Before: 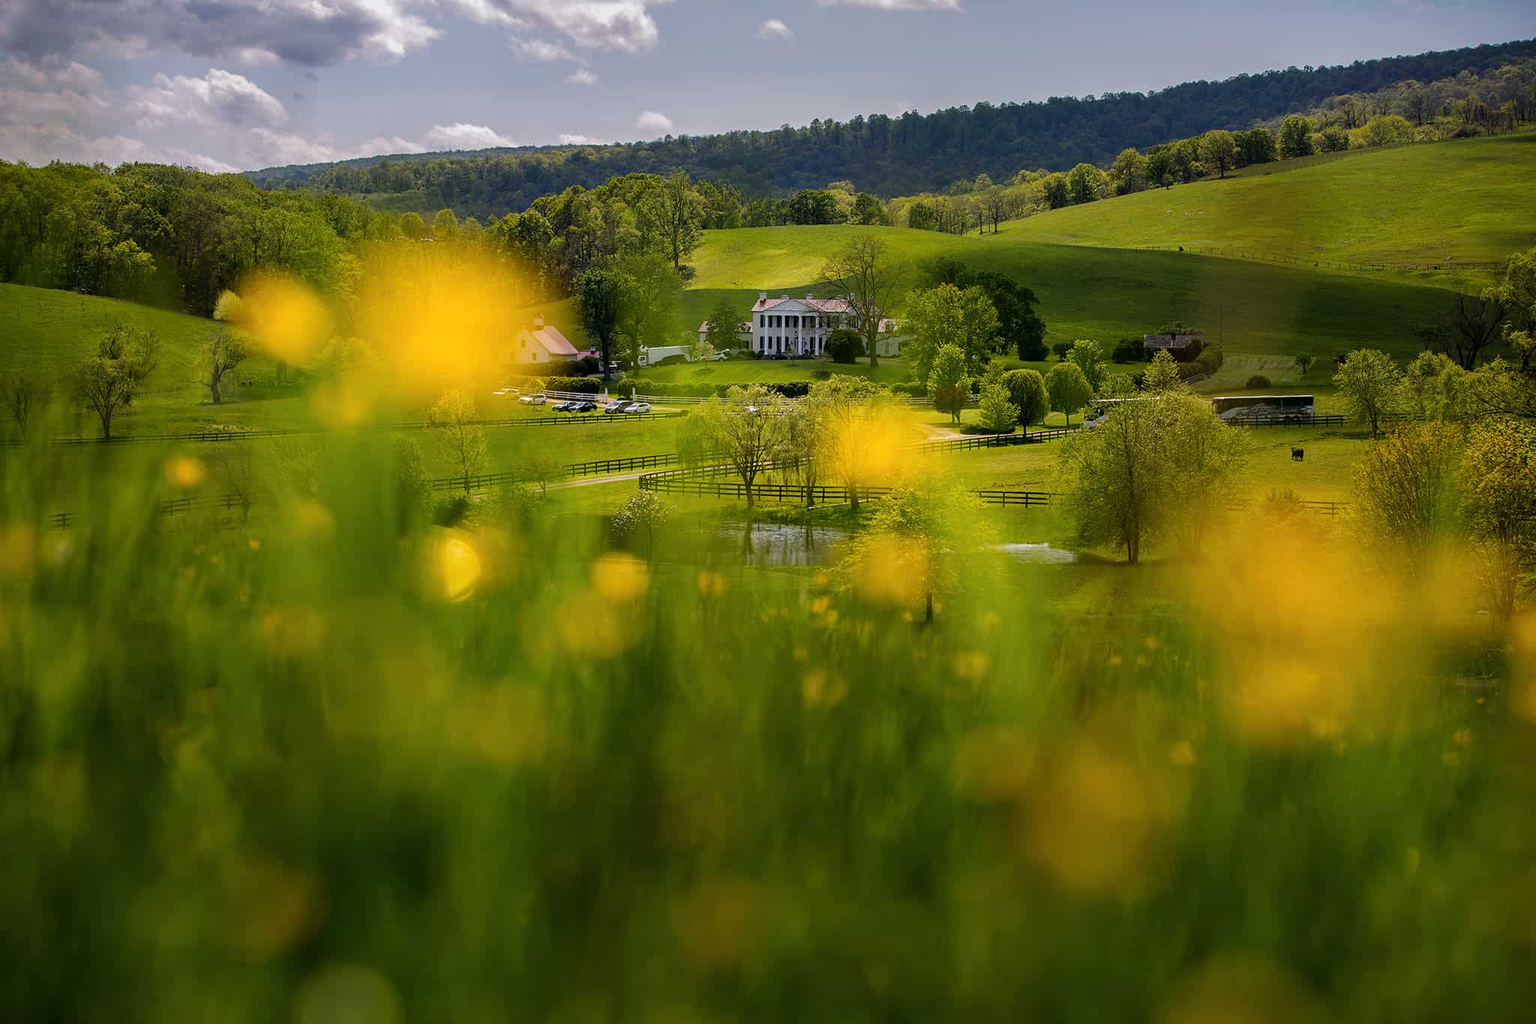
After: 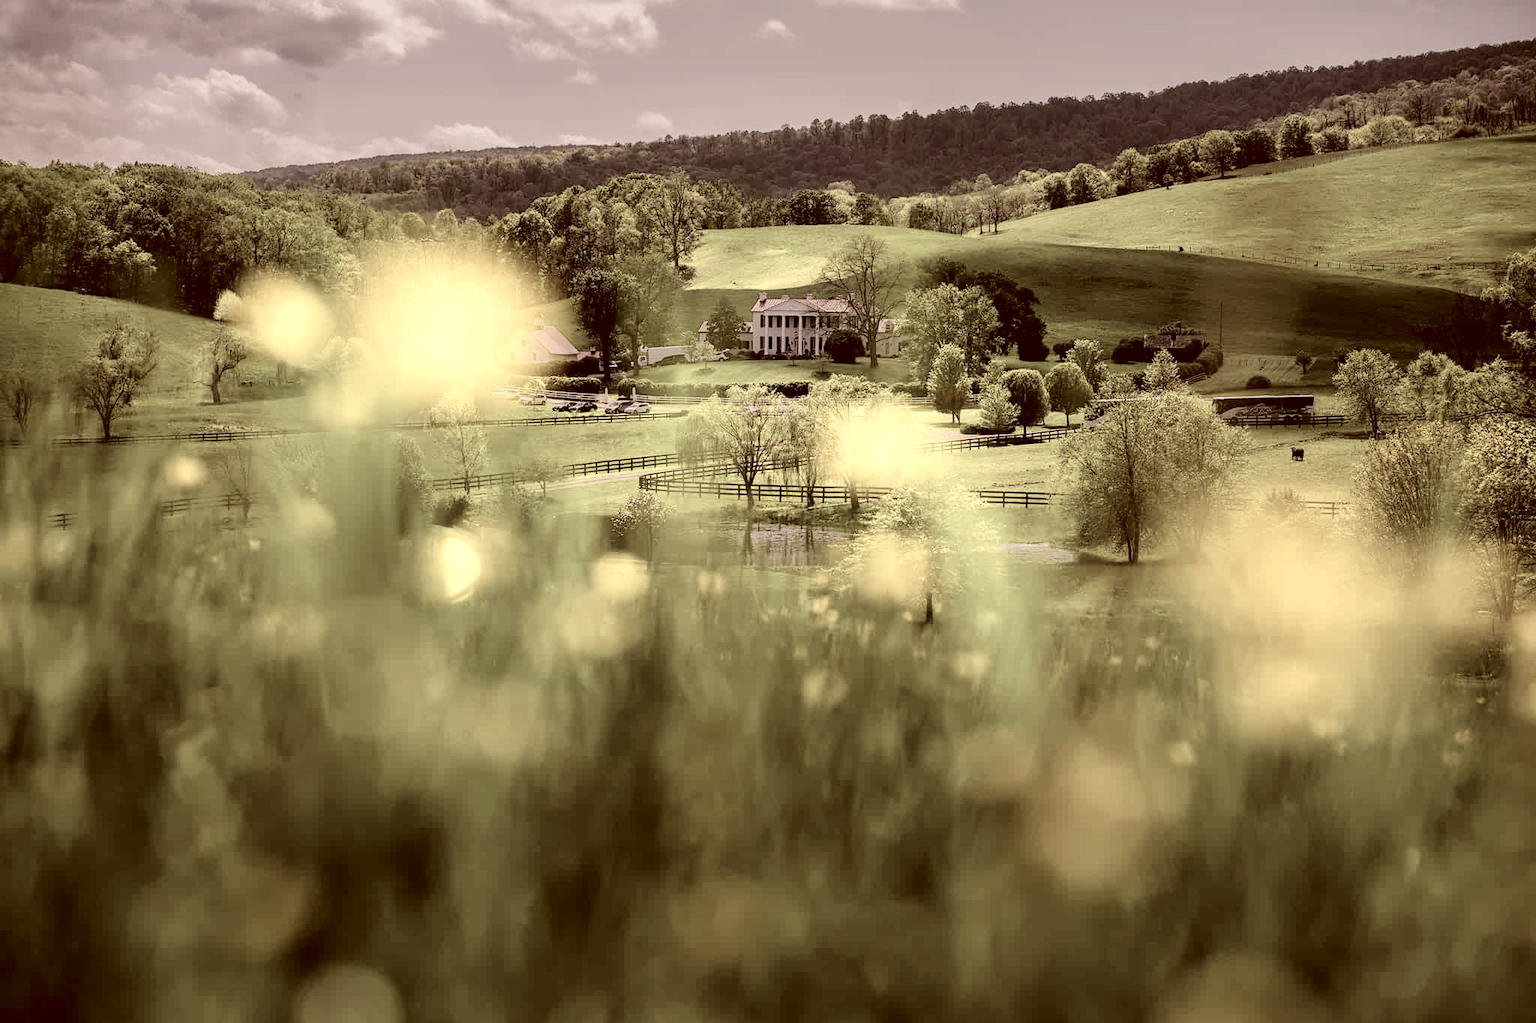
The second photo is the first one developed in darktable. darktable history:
filmic rgb: black relative exposure -6.92 EV, white relative exposure 5.65 EV, hardness 2.86
tone equalizer: edges refinement/feathering 500, mask exposure compensation -1.57 EV, preserve details no
color zones: curves: ch0 [(0.25, 0.667) (0.758, 0.368)]; ch1 [(0.215, 0.245) (0.761, 0.373)]; ch2 [(0.247, 0.554) (0.761, 0.436)]
color correction: highlights a* 9.17, highlights b* 9.09, shadows a* 39.93, shadows b* 39.37, saturation 0.779
